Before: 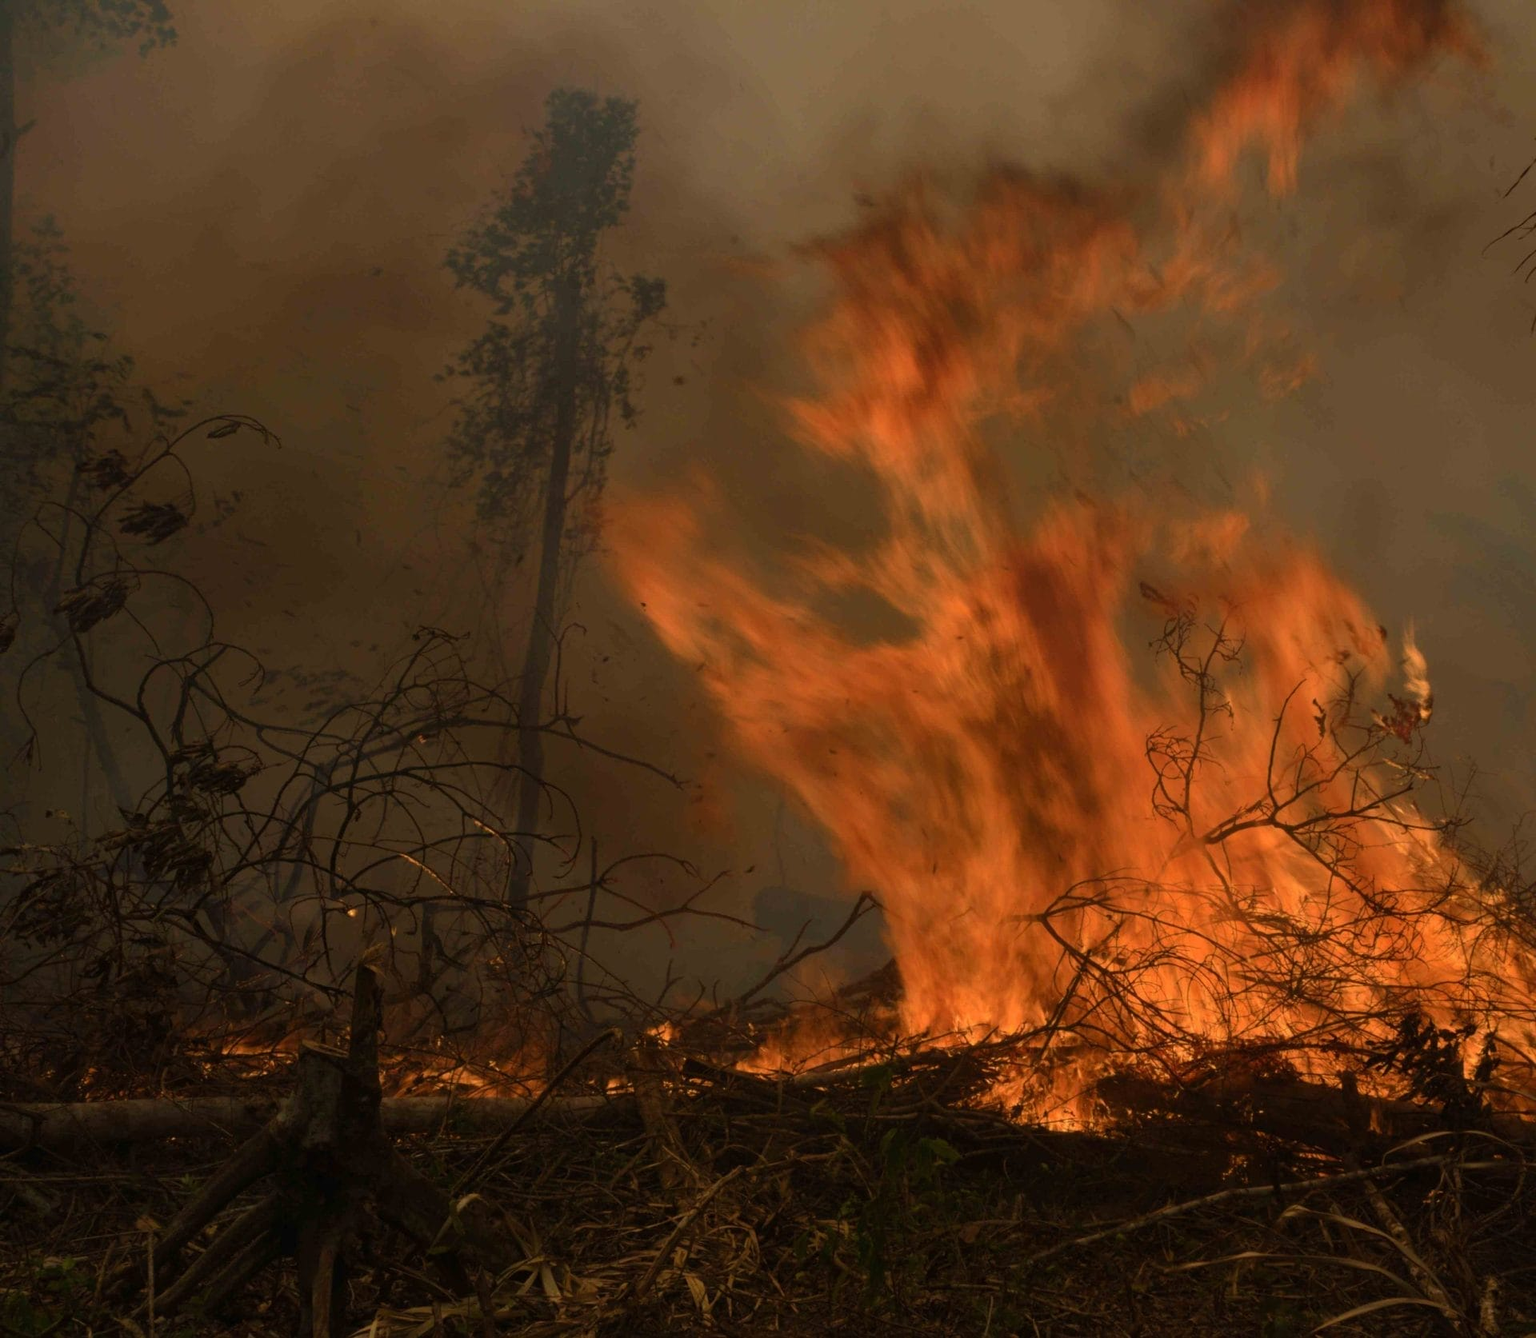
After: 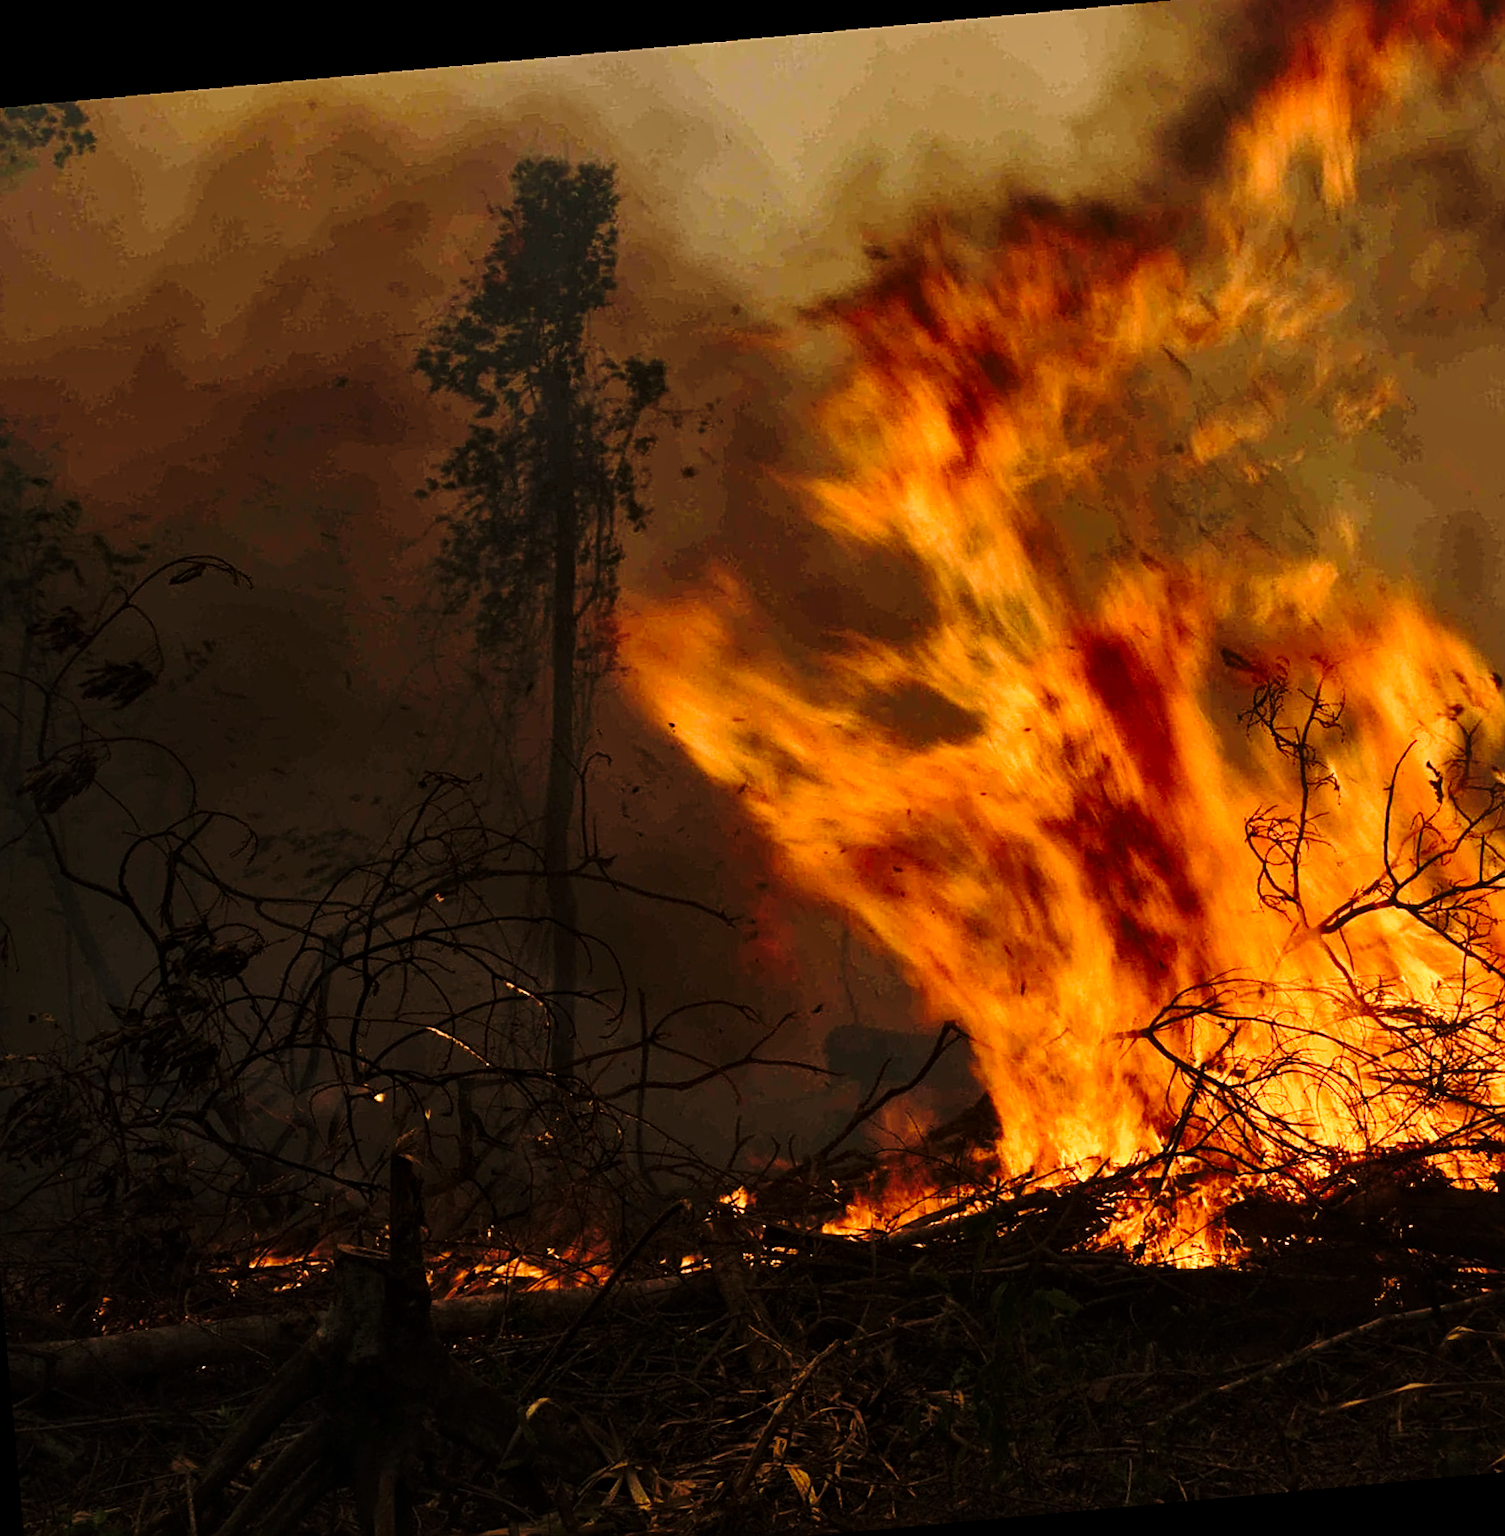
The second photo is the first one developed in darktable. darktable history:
sharpen: on, module defaults
local contrast: mode bilateral grid, contrast 20, coarseness 50, detail 130%, midtone range 0.2
base curve: curves: ch0 [(0, 0) (0.04, 0.03) (0.133, 0.232) (0.448, 0.748) (0.843, 0.968) (1, 1)], preserve colors none
crop and rotate: angle 1°, left 4.281%, top 0.642%, right 11.383%, bottom 2.486%
white balance: emerald 1
rotate and perspective: rotation -4.25°, automatic cropping off
tone equalizer: -8 EV -0.75 EV, -7 EV -0.7 EV, -6 EV -0.6 EV, -5 EV -0.4 EV, -3 EV 0.4 EV, -2 EV 0.6 EV, -1 EV 0.7 EV, +0 EV 0.75 EV, edges refinement/feathering 500, mask exposure compensation -1.57 EV, preserve details no
